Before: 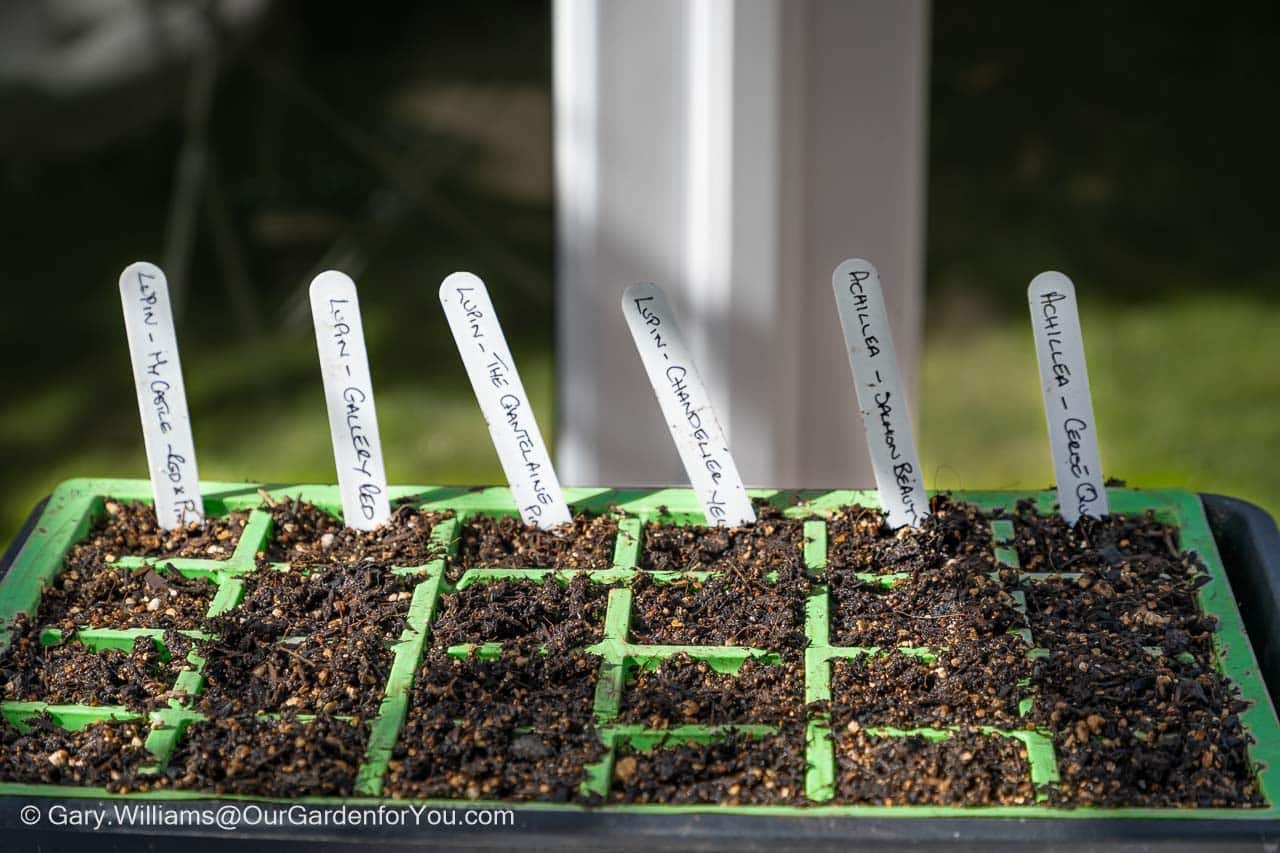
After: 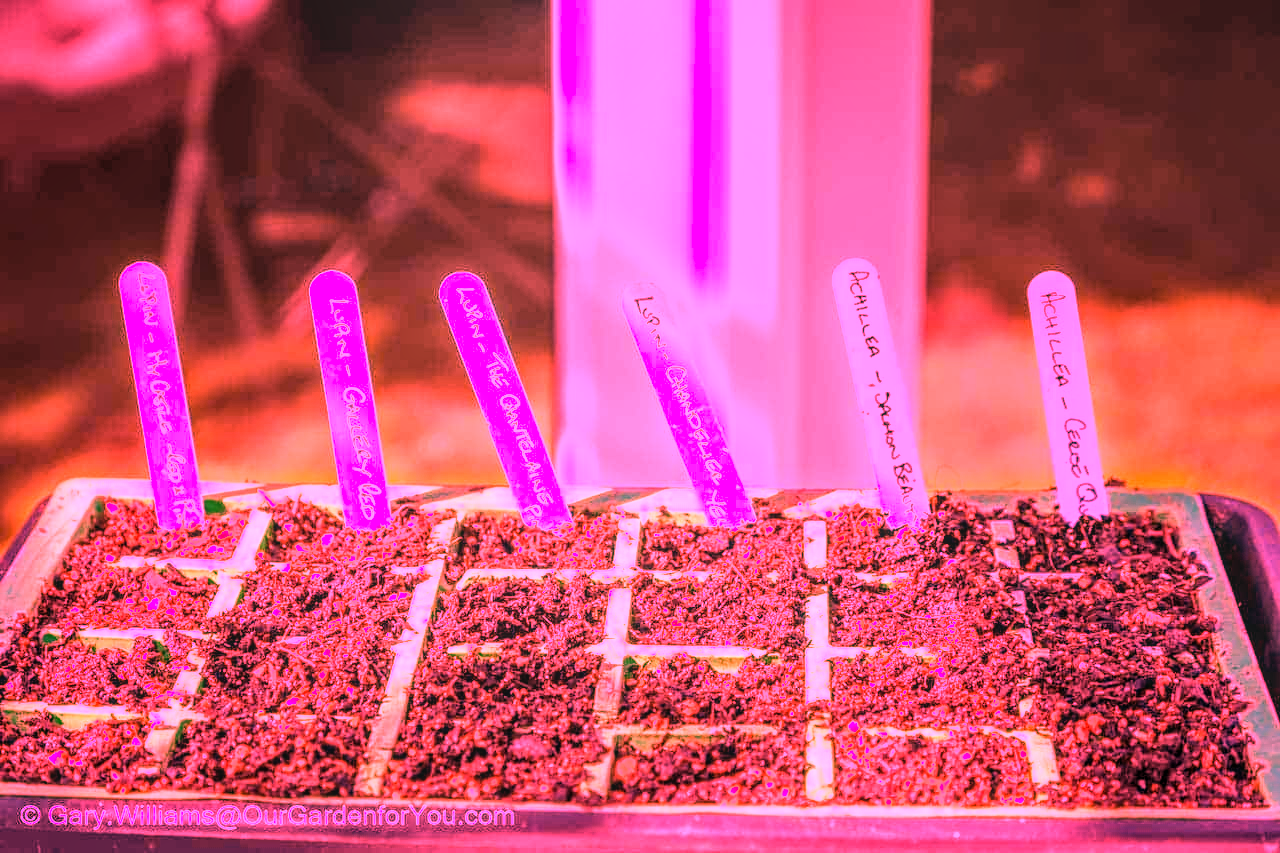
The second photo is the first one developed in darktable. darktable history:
white balance: red 4.26, blue 1.802
local contrast: on, module defaults
